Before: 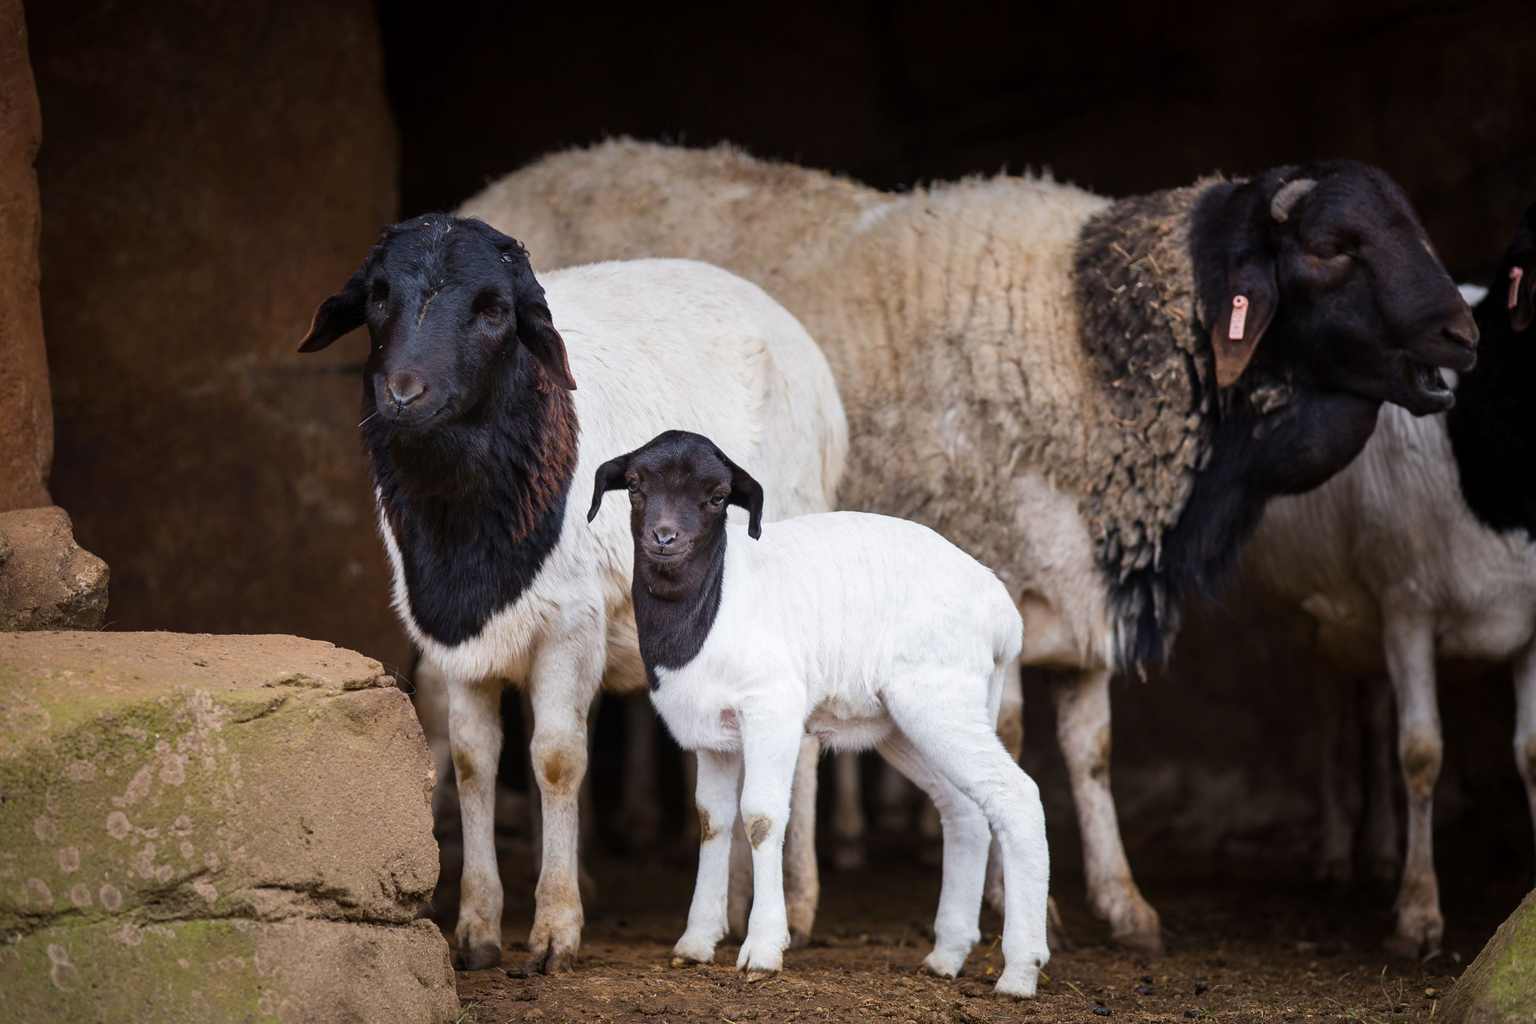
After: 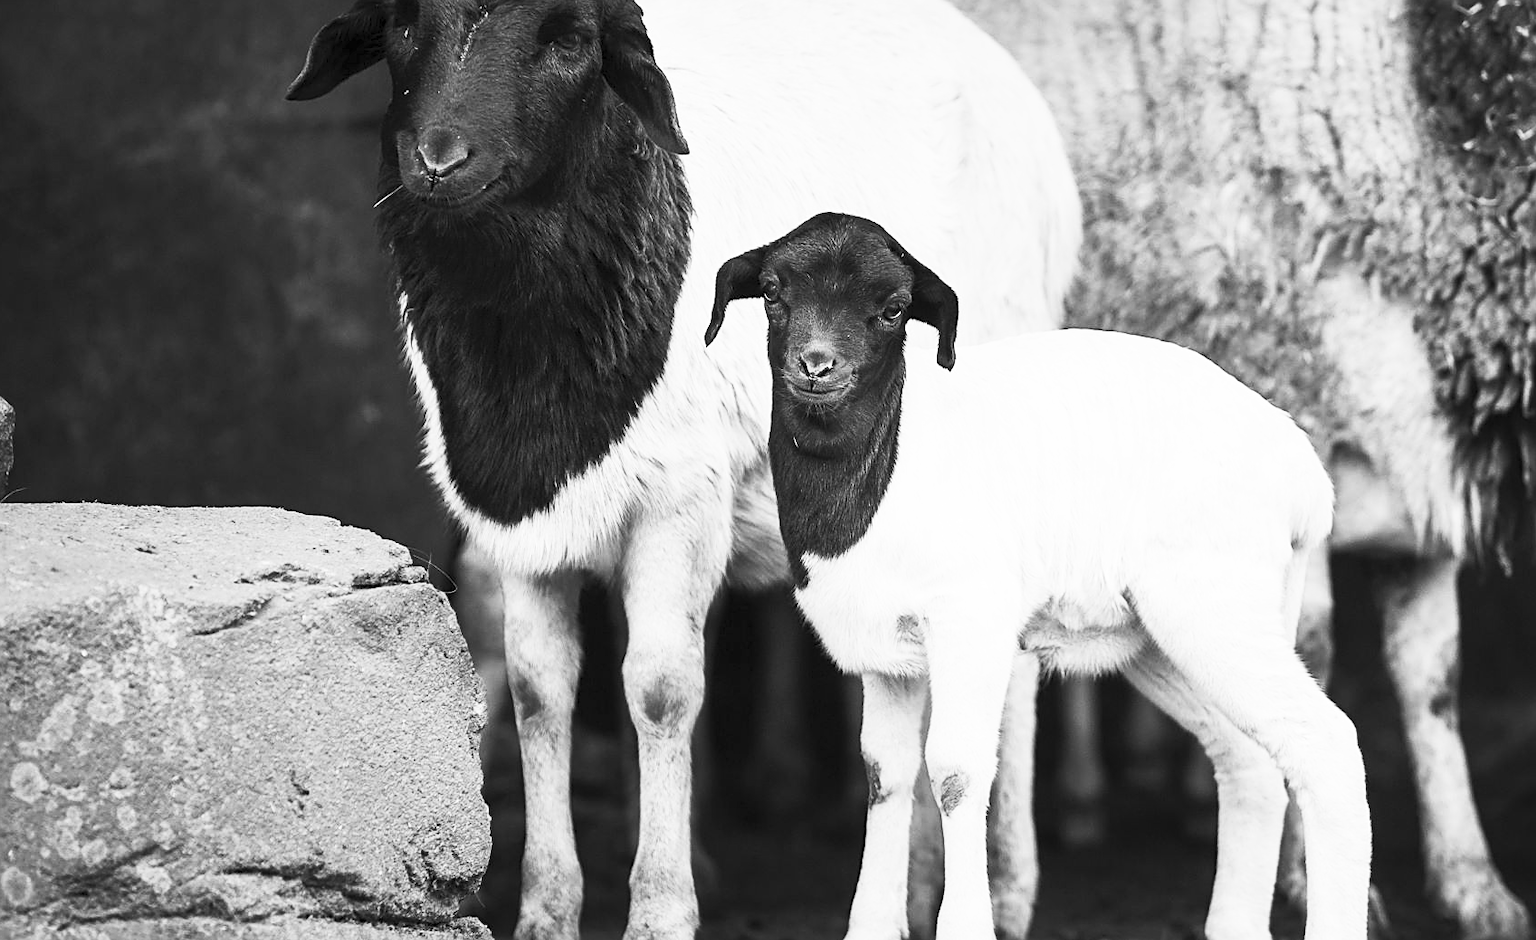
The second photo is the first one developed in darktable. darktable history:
crop: left 6.488%, top 27.668%, right 24.183%, bottom 8.656%
sharpen: on, module defaults
shadows and highlights: shadows 25, highlights -25
contrast brightness saturation: contrast 0.53, brightness 0.47, saturation -1
